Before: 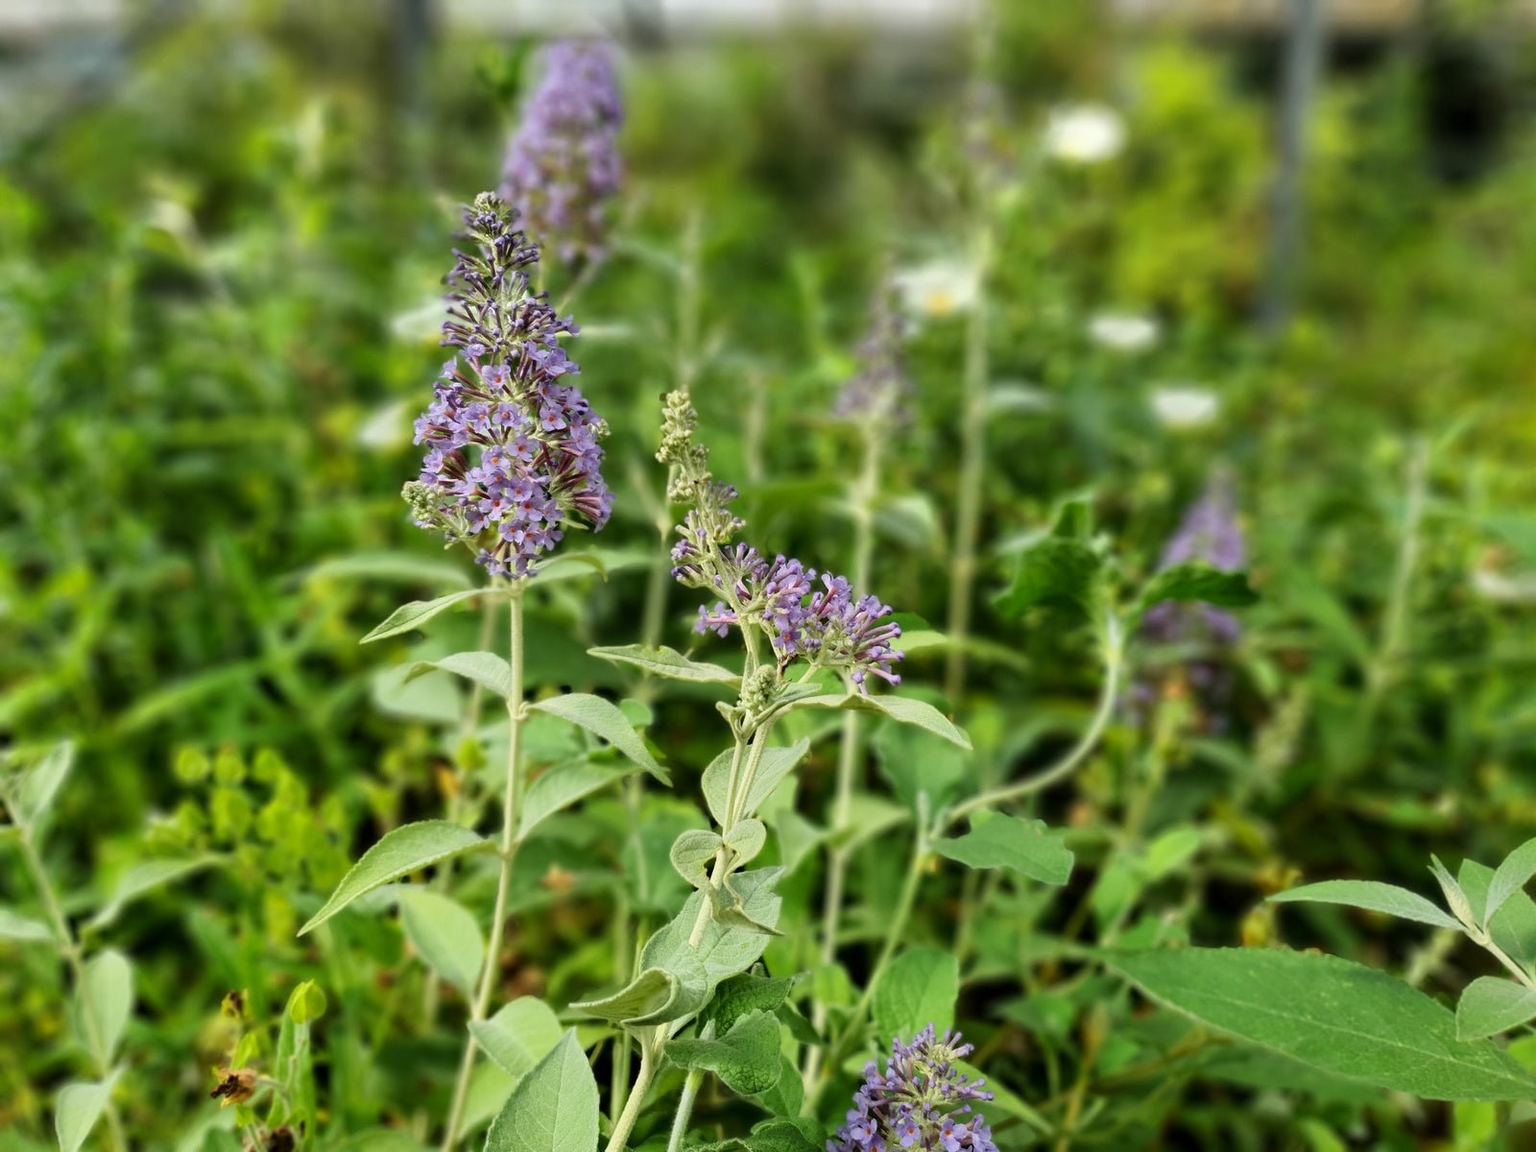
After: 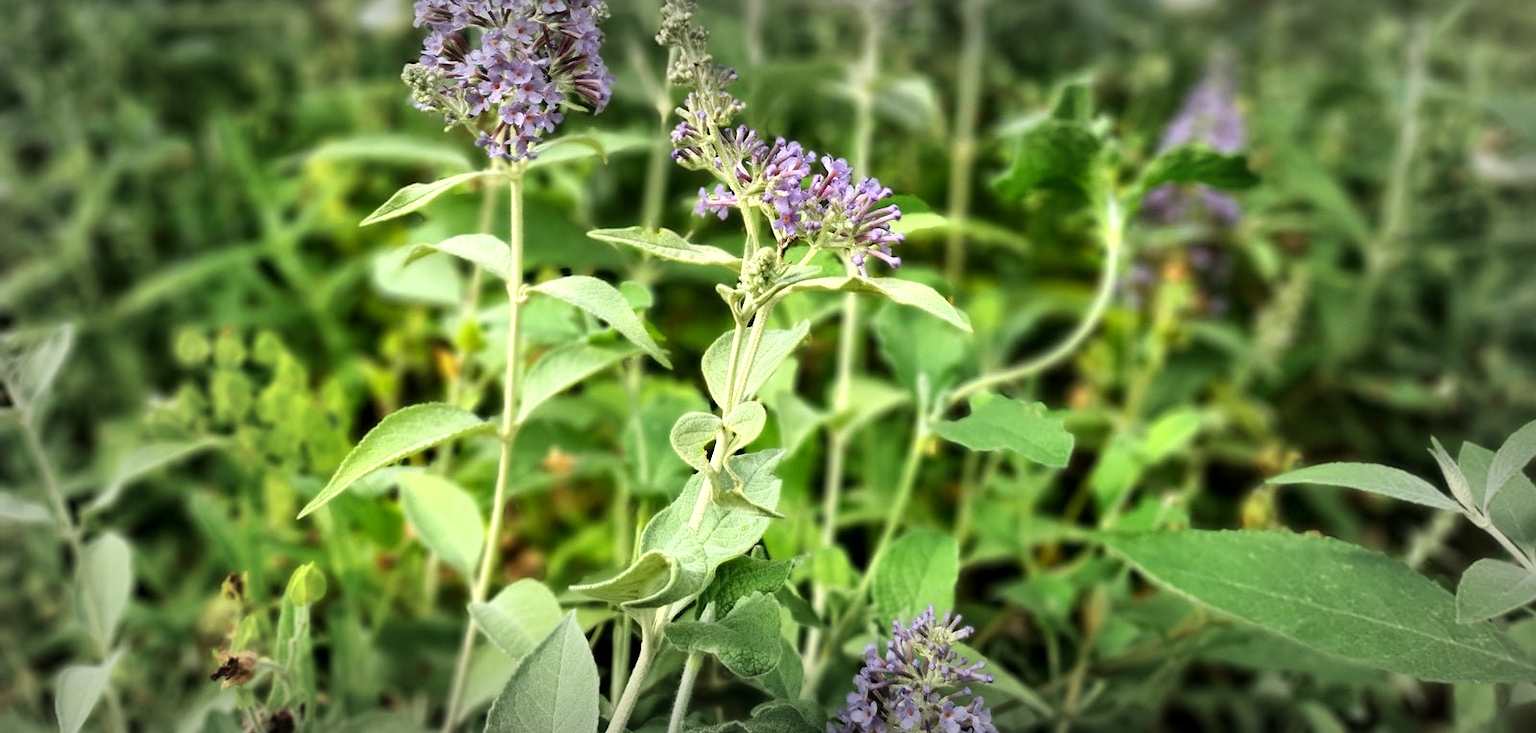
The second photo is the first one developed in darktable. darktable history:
crop and rotate: top 36.28%
local contrast: mode bilateral grid, contrast 21, coarseness 49, detail 119%, midtone range 0.2
exposure: exposure 0.582 EV, compensate exposure bias true, compensate highlight preservation false
vignetting: fall-off start 52.39%, automatic ratio true, width/height ratio 1.315, shape 0.215
